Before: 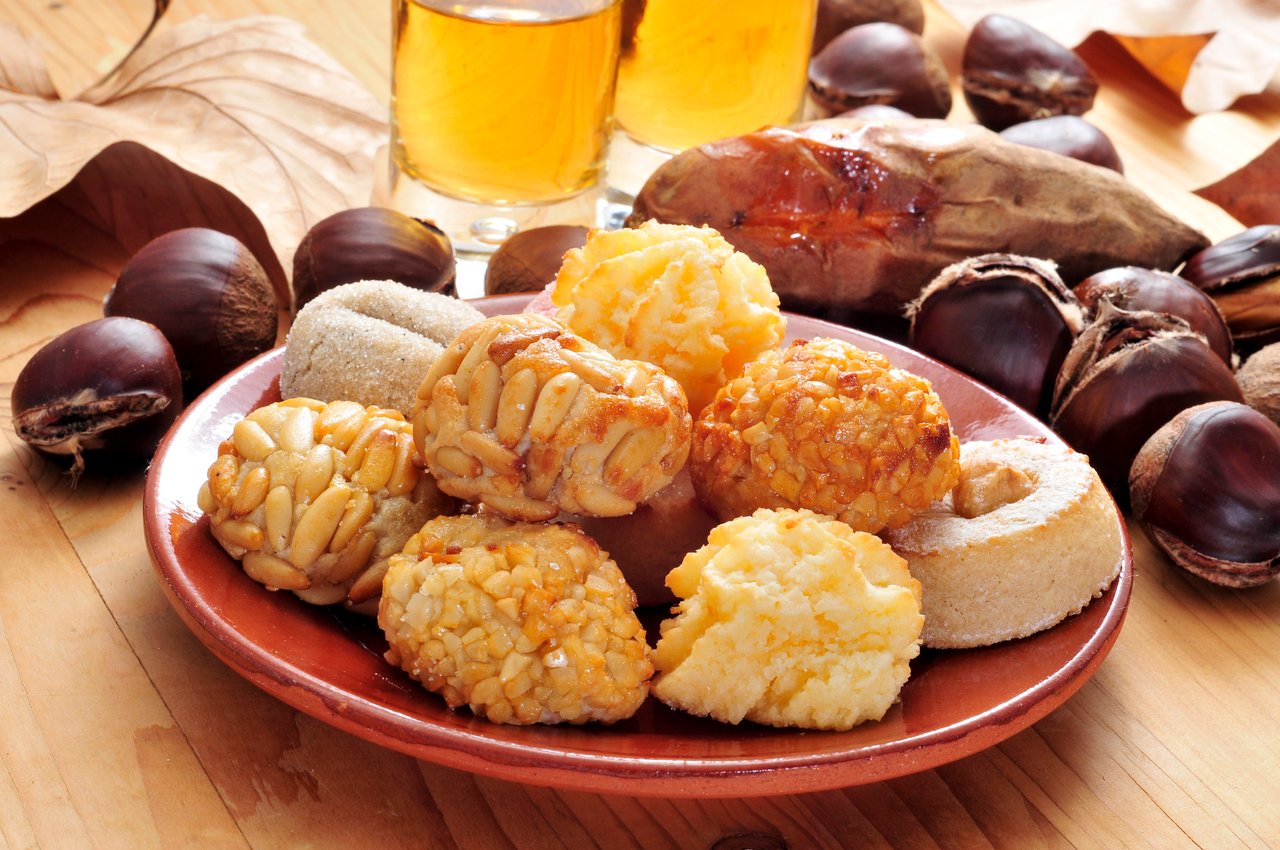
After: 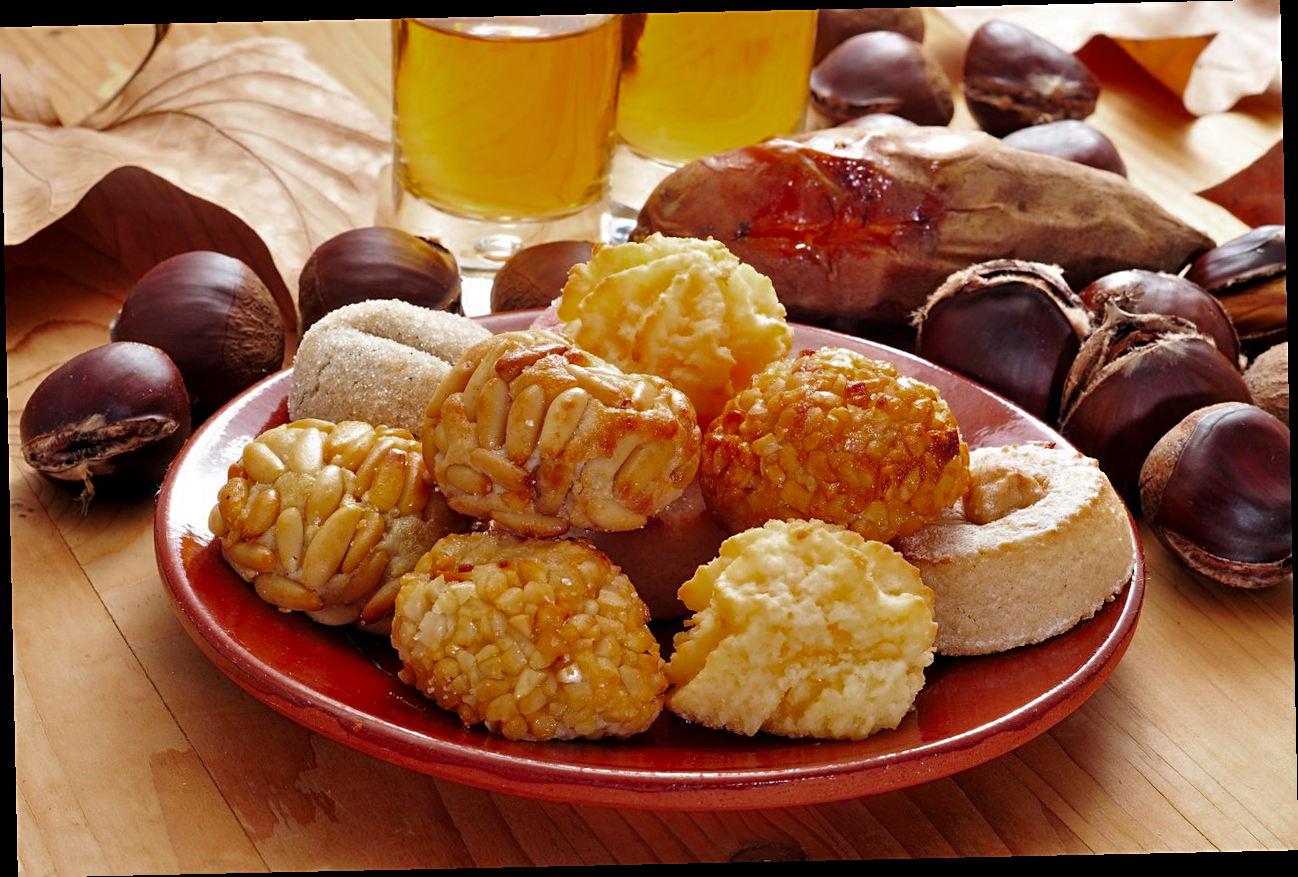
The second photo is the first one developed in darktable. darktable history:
sharpen: on, module defaults
rotate and perspective: rotation -1.24°, automatic cropping off
color zones: curves: ch0 [(0.27, 0.396) (0.563, 0.504) (0.75, 0.5) (0.787, 0.307)]
